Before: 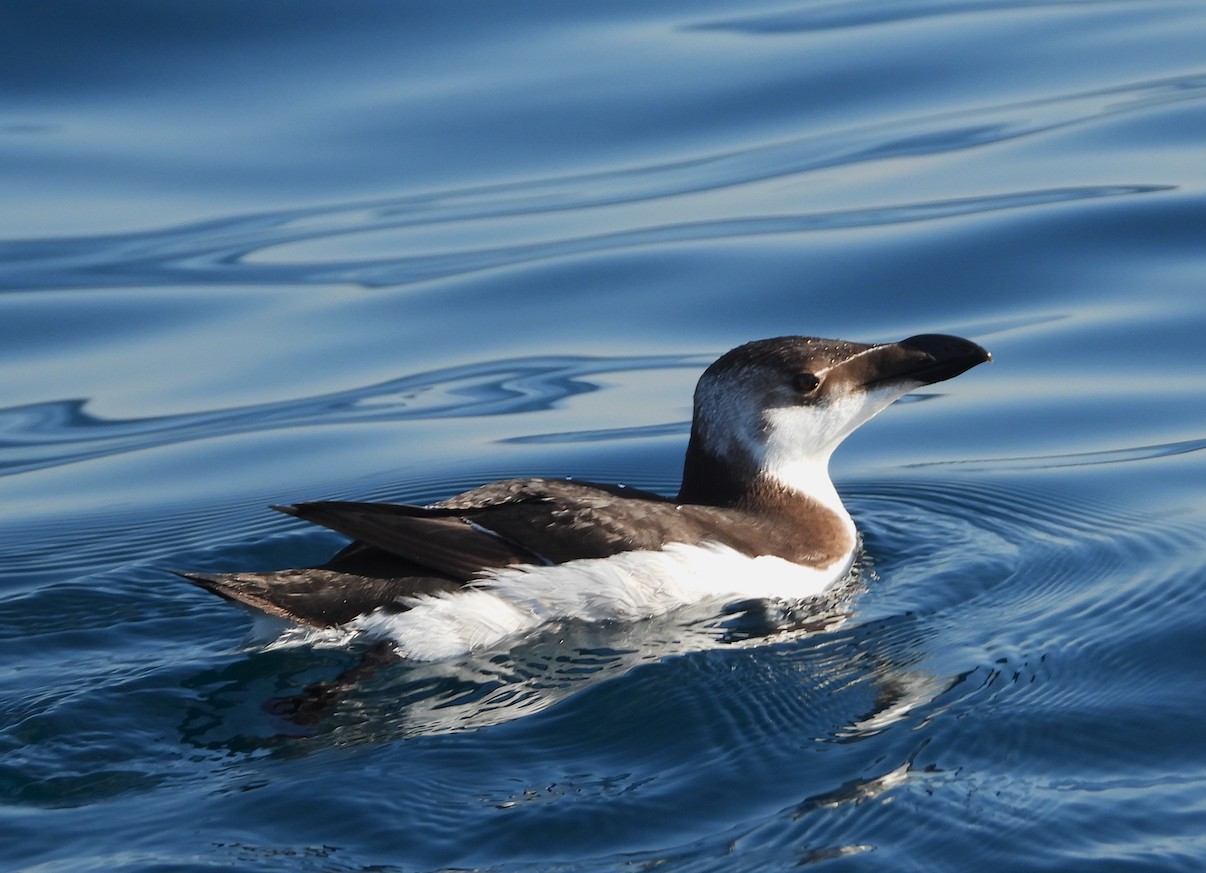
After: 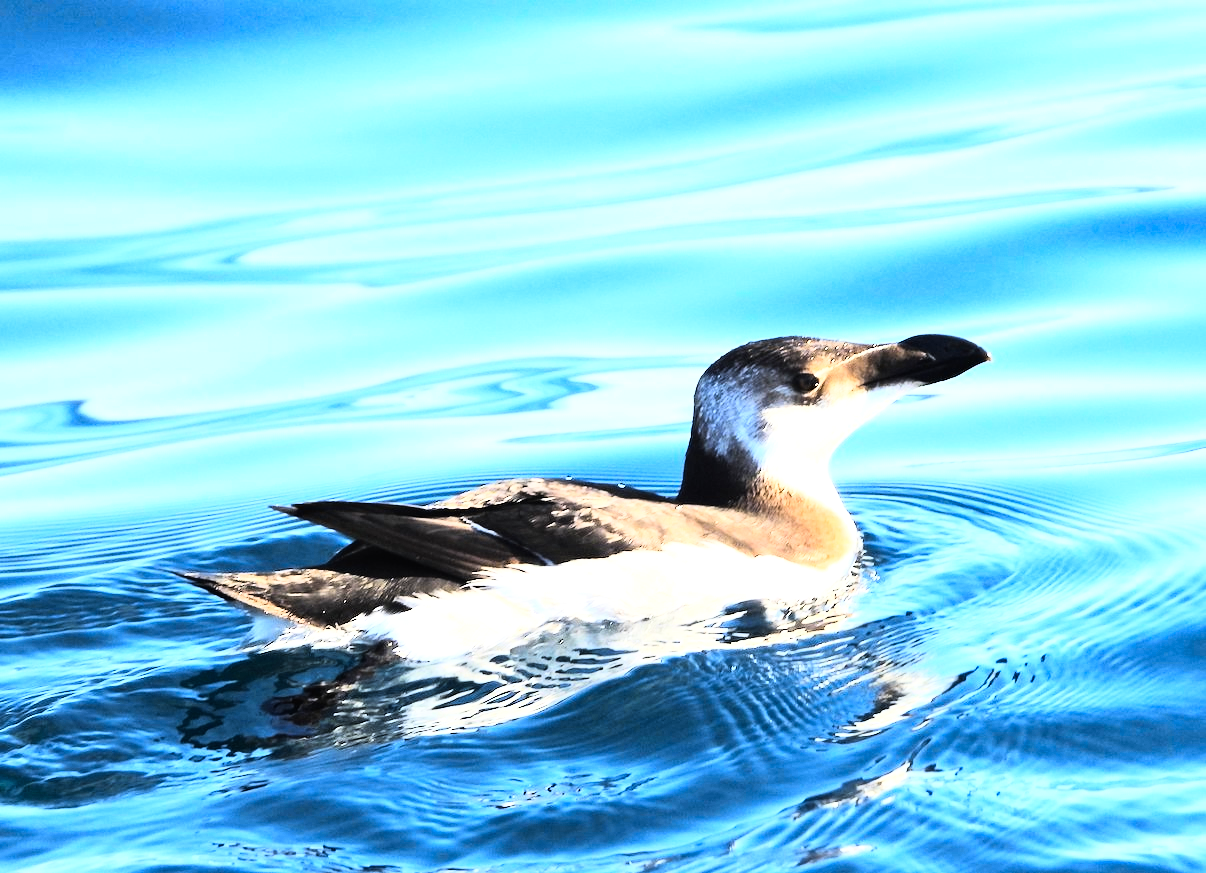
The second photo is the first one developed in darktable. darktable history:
color balance rgb: perceptual saturation grading › global saturation 10%, global vibrance 10%
rgb curve: curves: ch0 [(0, 0) (0.21, 0.15) (0.24, 0.21) (0.5, 0.75) (0.75, 0.96) (0.89, 0.99) (1, 1)]; ch1 [(0, 0.02) (0.21, 0.13) (0.25, 0.2) (0.5, 0.67) (0.75, 0.9) (0.89, 0.97) (1, 1)]; ch2 [(0, 0.02) (0.21, 0.13) (0.25, 0.2) (0.5, 0.67) (0.75, 0.9) (0.89, 0.97) (1, 1)], compensate middle gray true
exposure: black level correction 0, exposure 1.45 EV, compensate exposure bias true, compensate highlight preservation false
color contrast: green-magenta contrast 0.8, blue-yellow contrast 1.1, unbound 0
shadows and highlights: shadows 75, highlights -25, soften with gaussian
